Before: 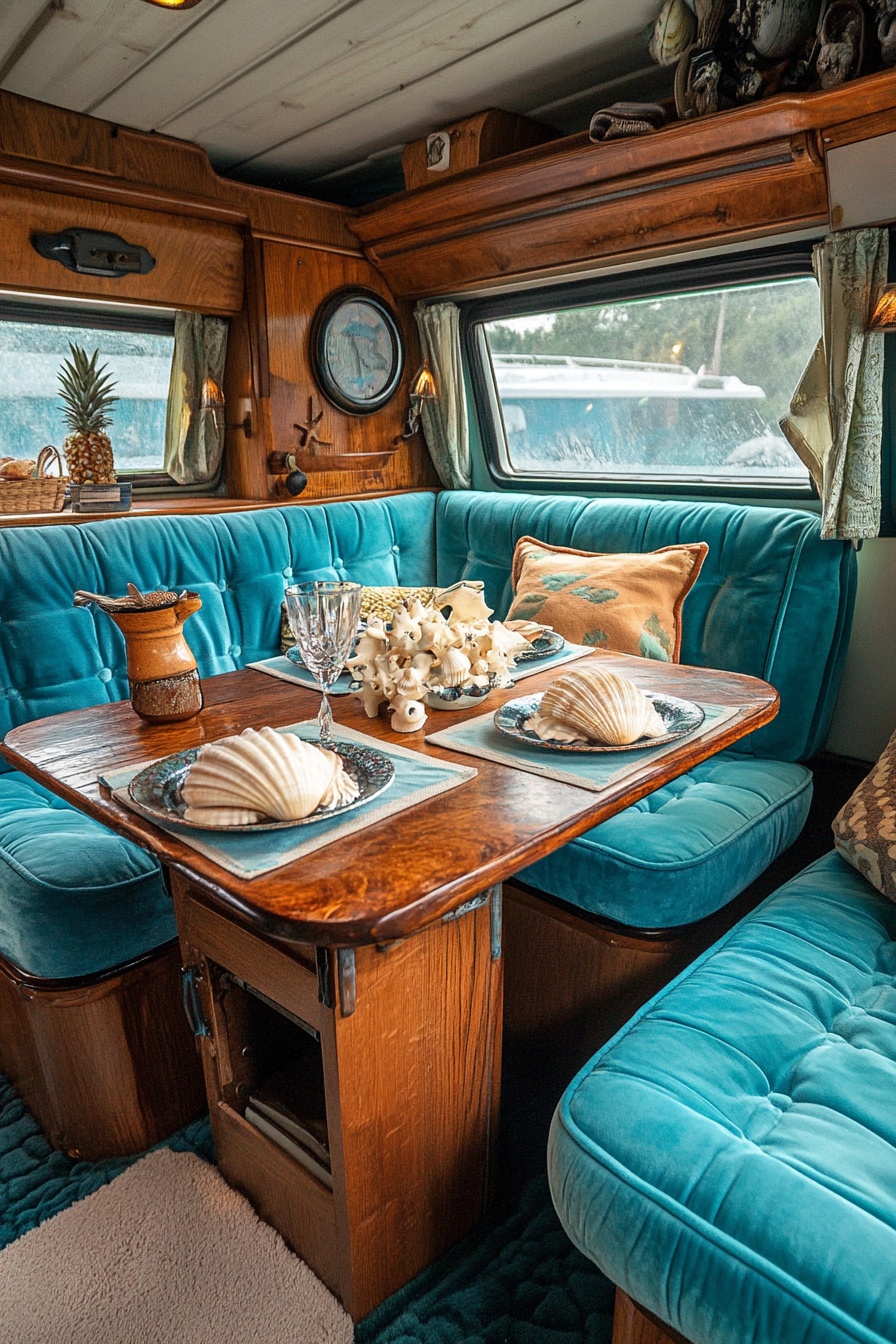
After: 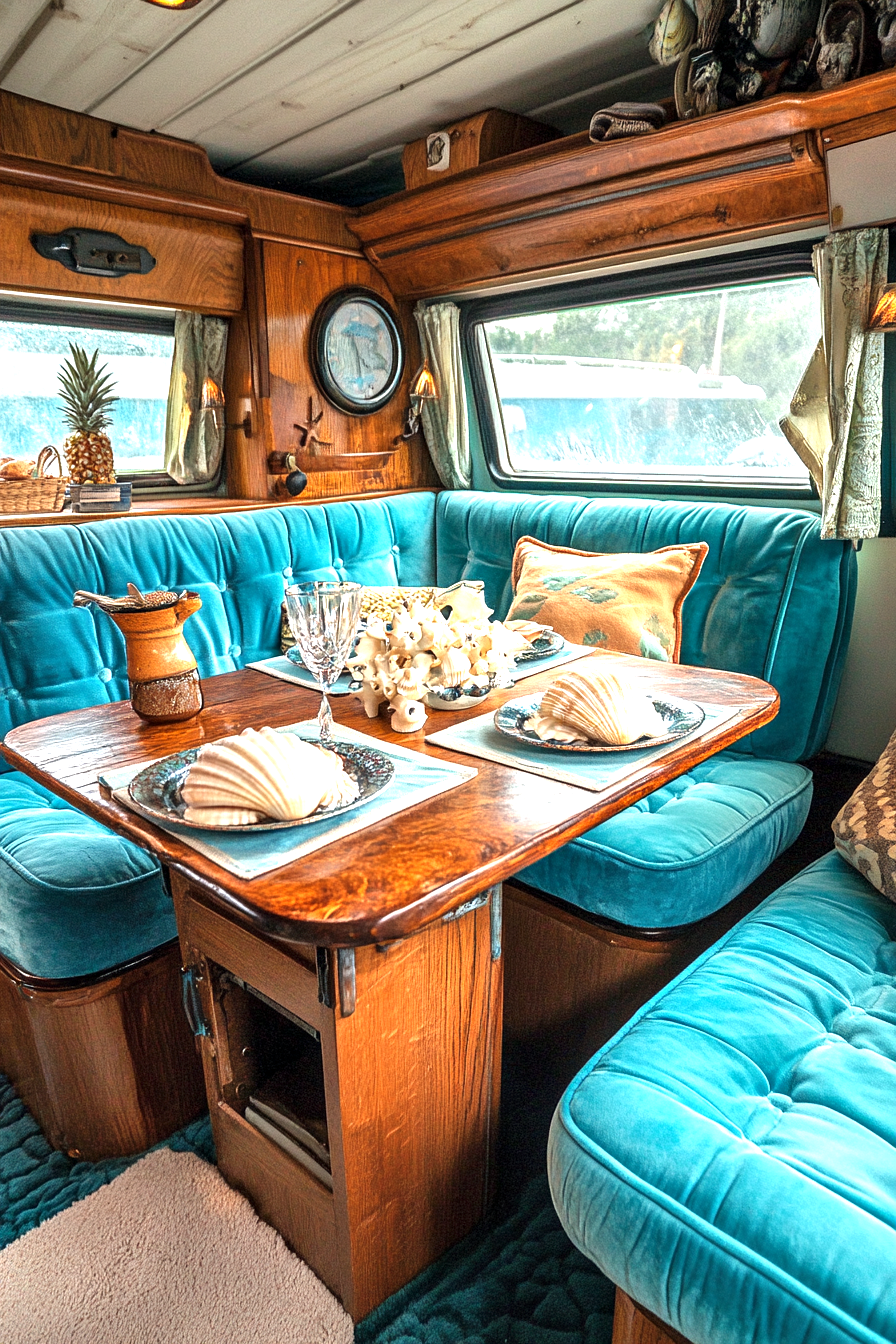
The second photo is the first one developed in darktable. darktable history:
exposure: black level correction 0, exposure 1 EV, compensate exposure bias true, compensate highlight preservation false
contrast equalizer: octaves 7, y [[0.6 ×6], [0.55 ×6], [0 ×6], [0 ×6], [0 ×6]], mix 0.15
